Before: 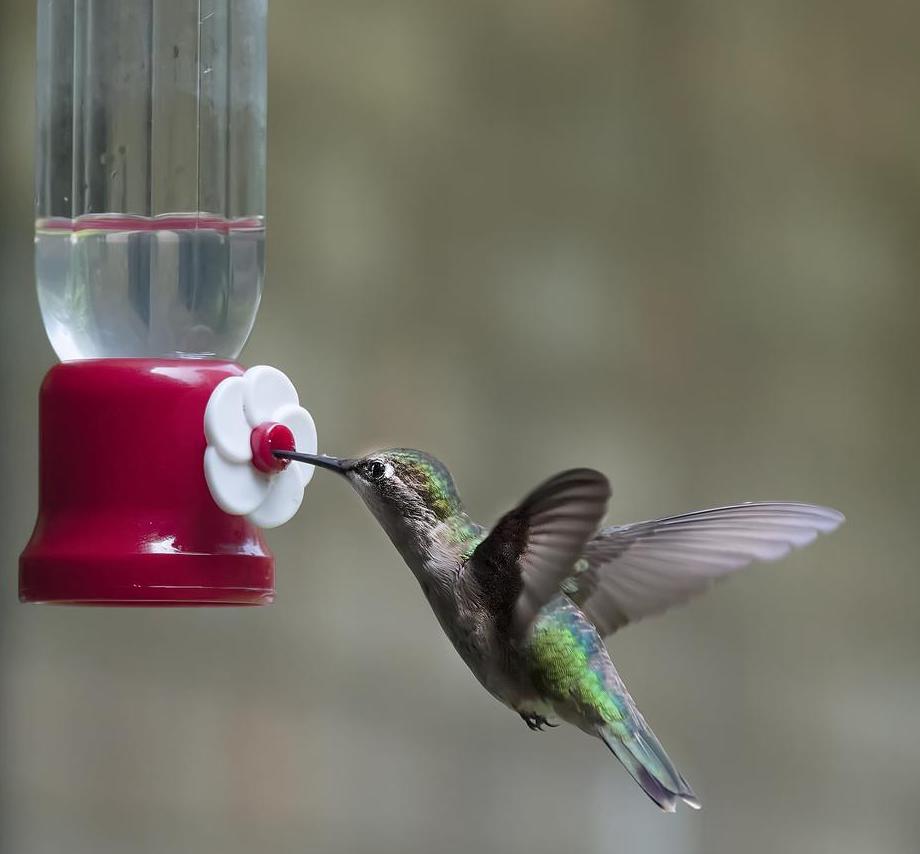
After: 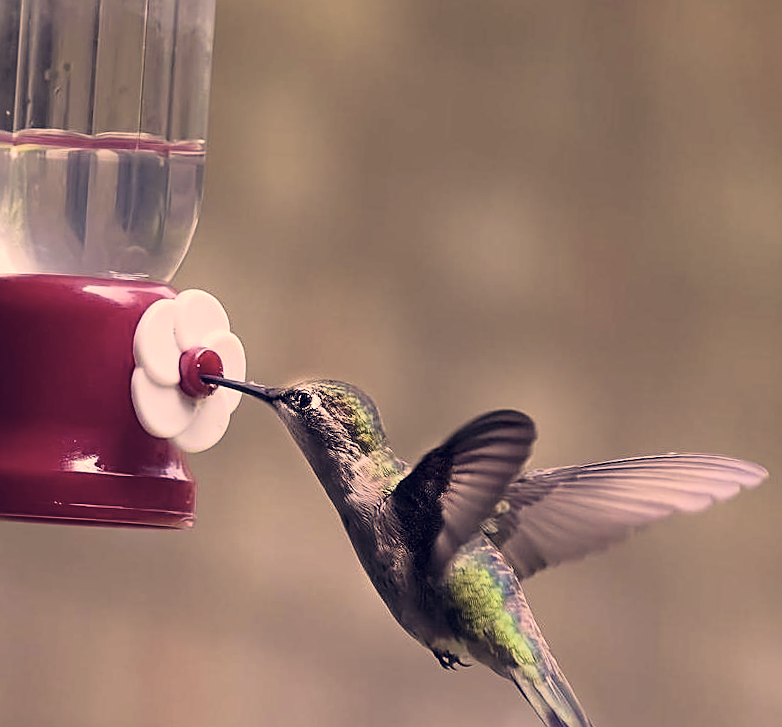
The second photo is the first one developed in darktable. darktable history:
crop and rotate: angle -3.14°, left 5.307%, top 5.185%, right 4.733%, bottom 4.743%
color correction: highlights a* 19.99, highlights b* 27.61, shadows a* 3.45, shadows b* -18.02, saturation 0.756
contrast brightness saturation: saturation -0.155
tone equalizer: edges refinement/feathering 500, mask exposure compensation -1.57 EV, preserve details guided filter
tone curve: curves: ch0 [(0, 0.006) (0.037, 0.022) (0.123, 0.105) (0.19, 0.173) (0.277, 0.279) (0.474, 0.517) (0.597, 0.662) (0.687, 0.774) (0.855, 0.891) (1, 0.982)]; ch1 [(0, 0) (0.243, 0.245) (0.422, 0.415) (0.493, 0.498) (0.508, 0.503) (0.531, 0.55) (0.551, 0.582) (0.626, 0.672) (0.694, 0.732) (1, 1)]; ch2 [(0, 0) (0.249, 0.216) (0.356, 0.329) (0.424, 0.442) (0.476, 0.477) (0.498, 0.503) (0.517, 0.524) (0.532, 0.547) (0.562, 0.592) (0.614, 0.657) (0.706, 0.748) (0.808, 0.809) (0.991, 0.968)], color space Lab, linked channels, preserve colors none
sharpen: on, module defaults
velvia: on, module defaults
